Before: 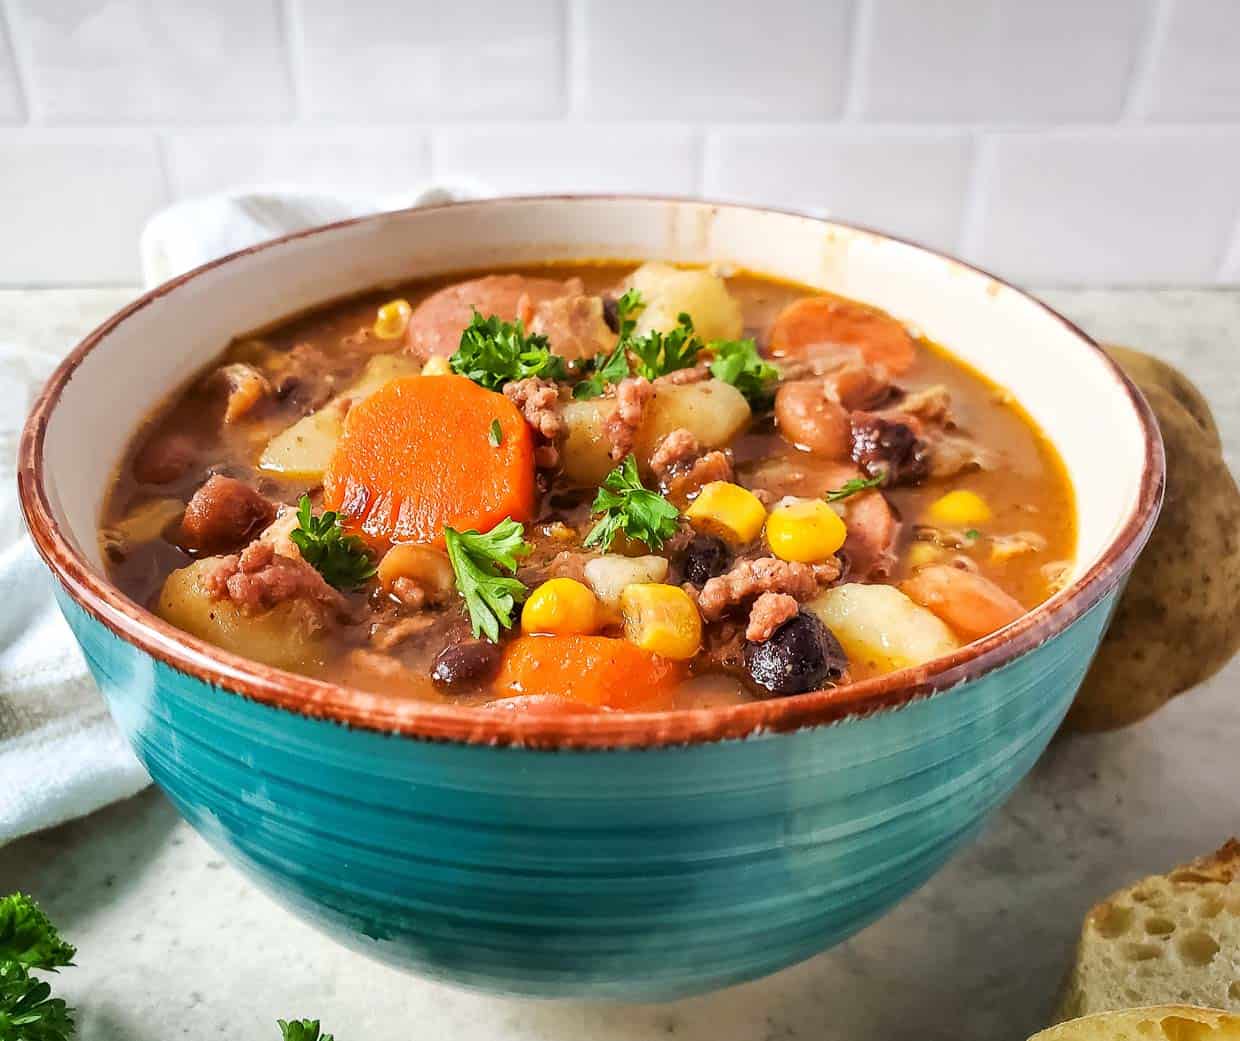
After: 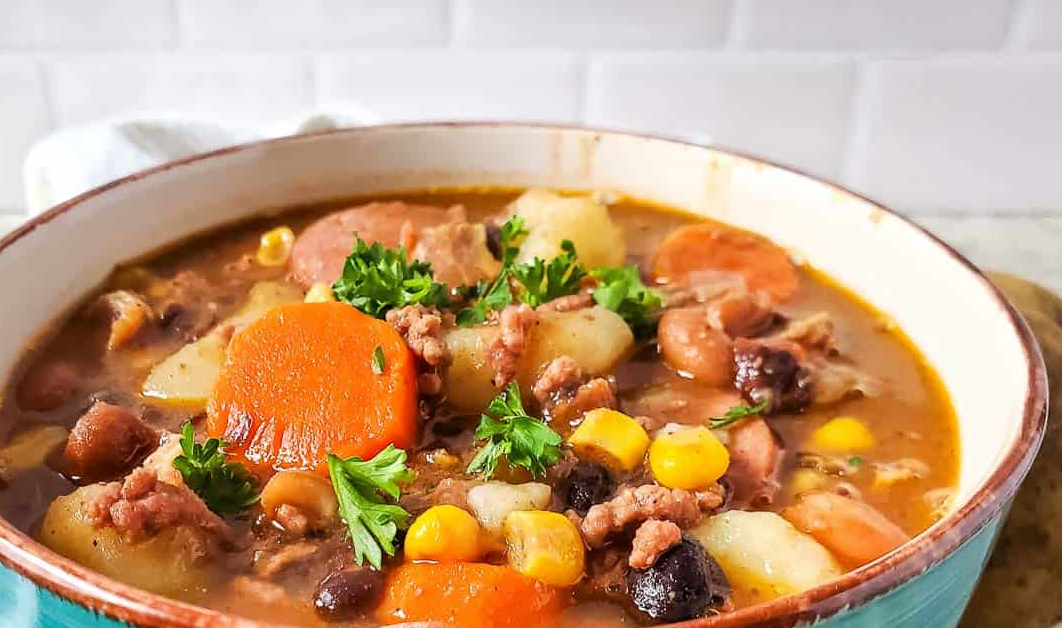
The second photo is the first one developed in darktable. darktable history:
crop and rotate: left 9.463%, top 7.167%, right 4.846%, bottom 32.431%
